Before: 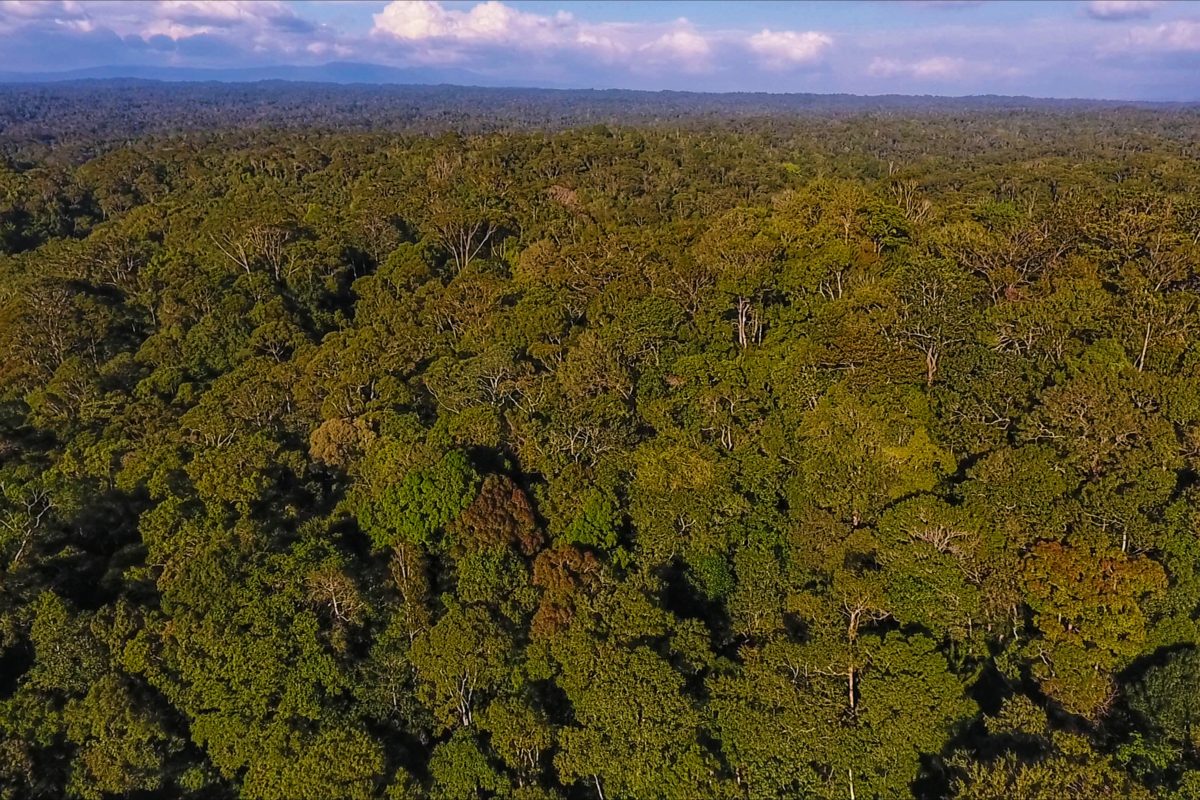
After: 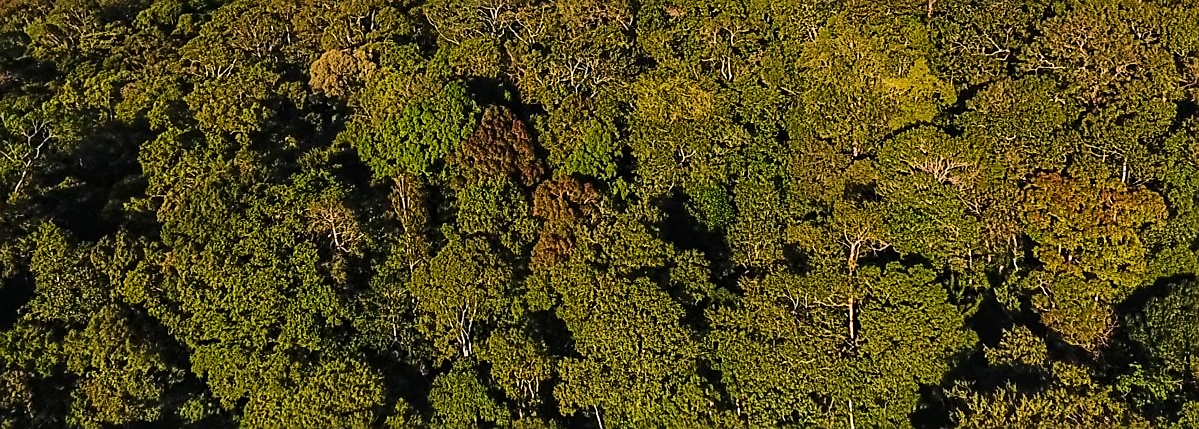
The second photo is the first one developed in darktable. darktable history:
sharpen: on, module defaults
crop and rotate: top 46.251%, right 0.055%
exposure: exposure 0.123 EV, compensate highlight preservation false
velvia: on, module defaults
base curve: curves: ch0 [(0, 0) (0.036, 0.025) (0.121, 0.166) (0.206, 0.329) (0.605, 0.79) (1, 1)]
